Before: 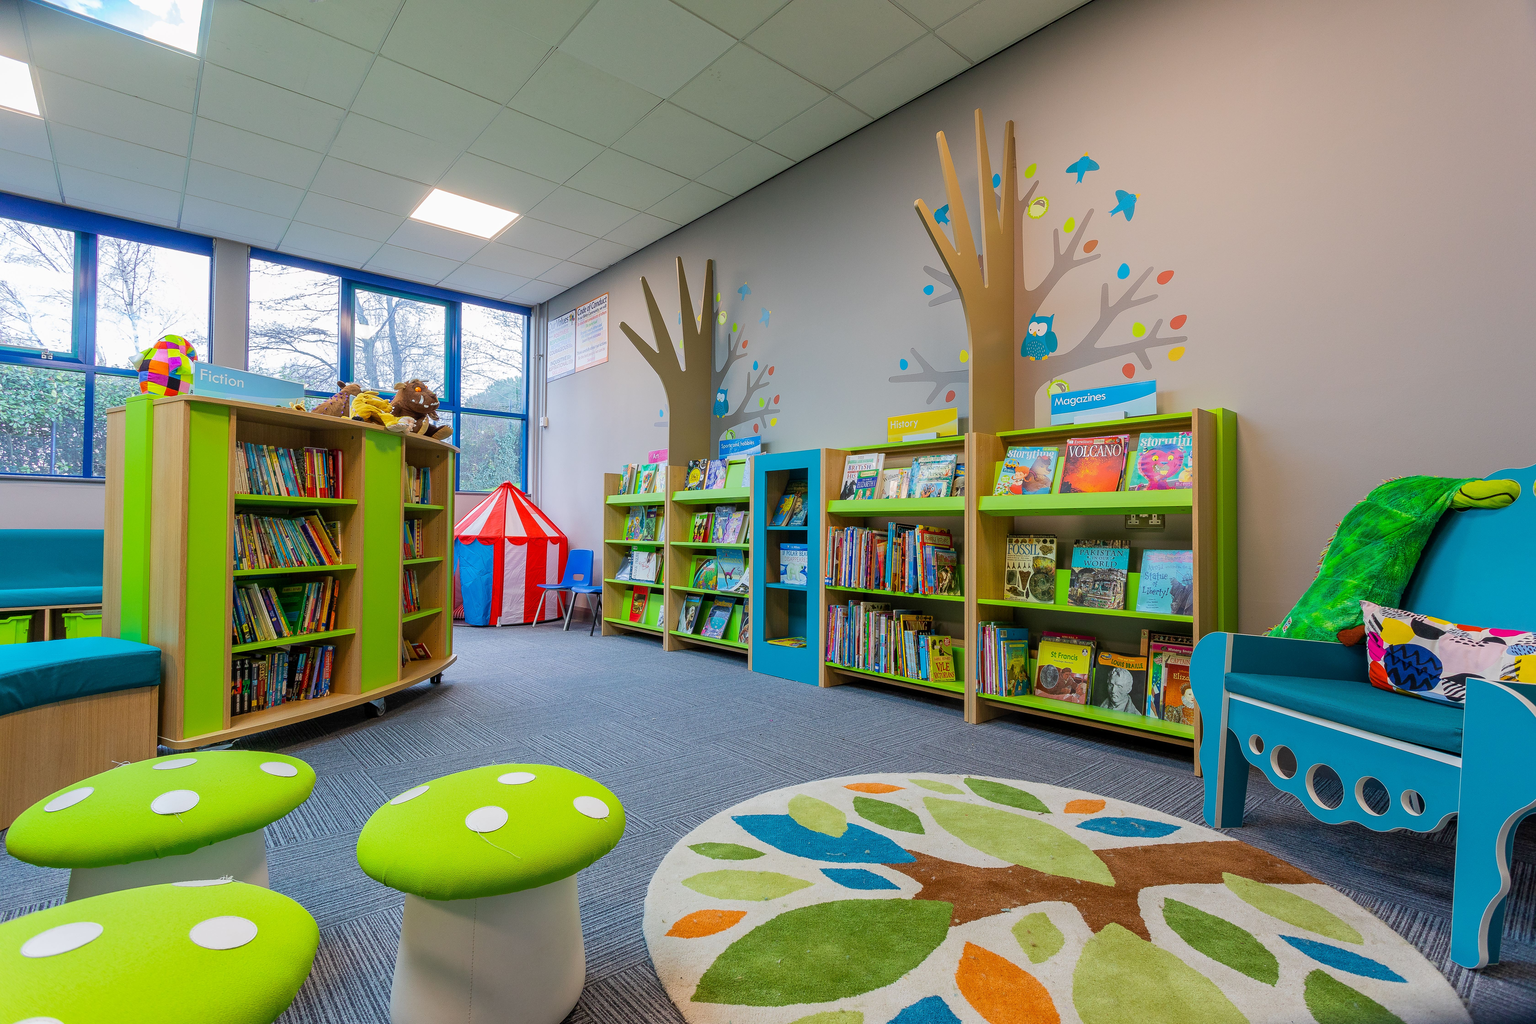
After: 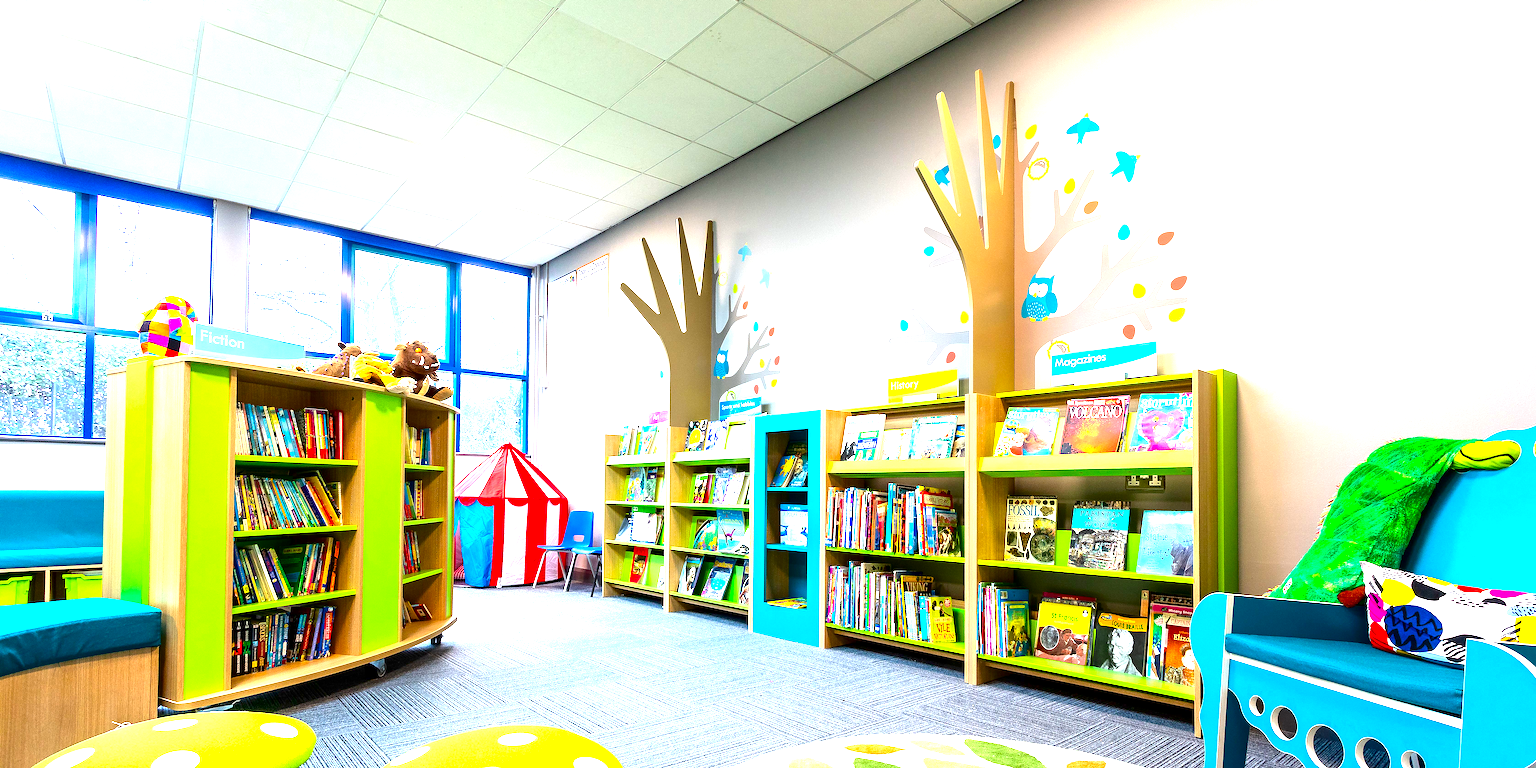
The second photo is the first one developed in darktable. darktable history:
crop: top 3.857%, bottom 21.132%
exposure: black level correction 0.001, exposure 1.84 EV, compensate highlight preservation false
contrast brightness saturation: contrast 0.1, brightness -0.26, saturation 0.14
